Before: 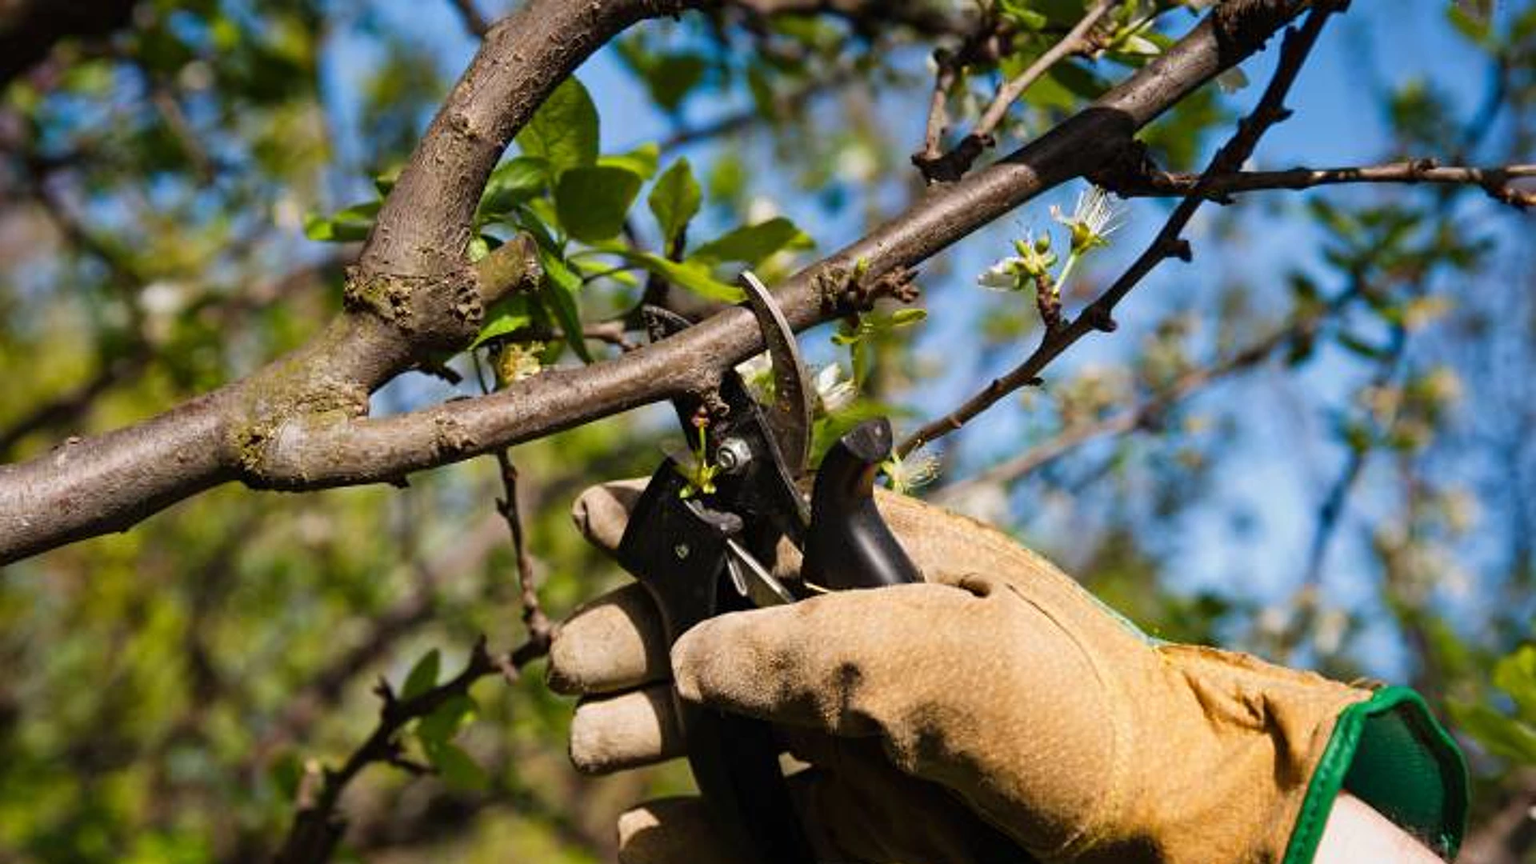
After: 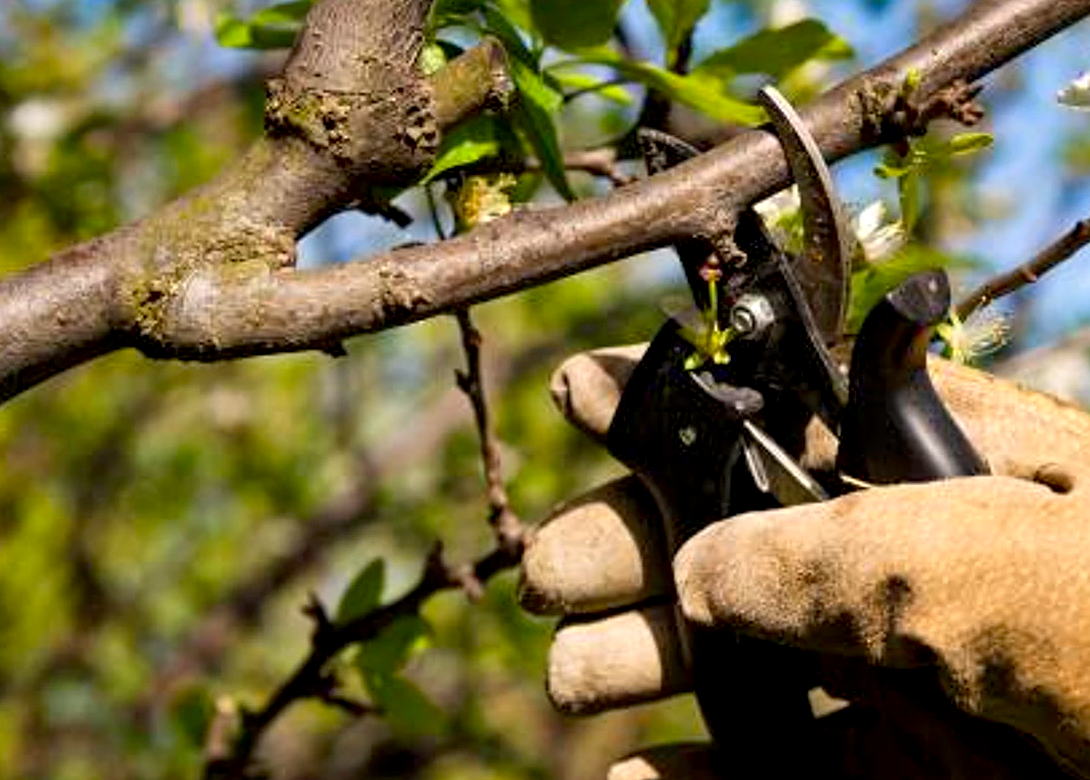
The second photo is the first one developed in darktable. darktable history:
color correction: highlights a* 0.844, highlights b* 2.78, saturation 1.06
exposure: black level correction 0.005, exposure 0.275 EV, compensate highlight preservation false
crop: left 8.602%, top 23.453%, right 34.624%, bottom 4.296%
